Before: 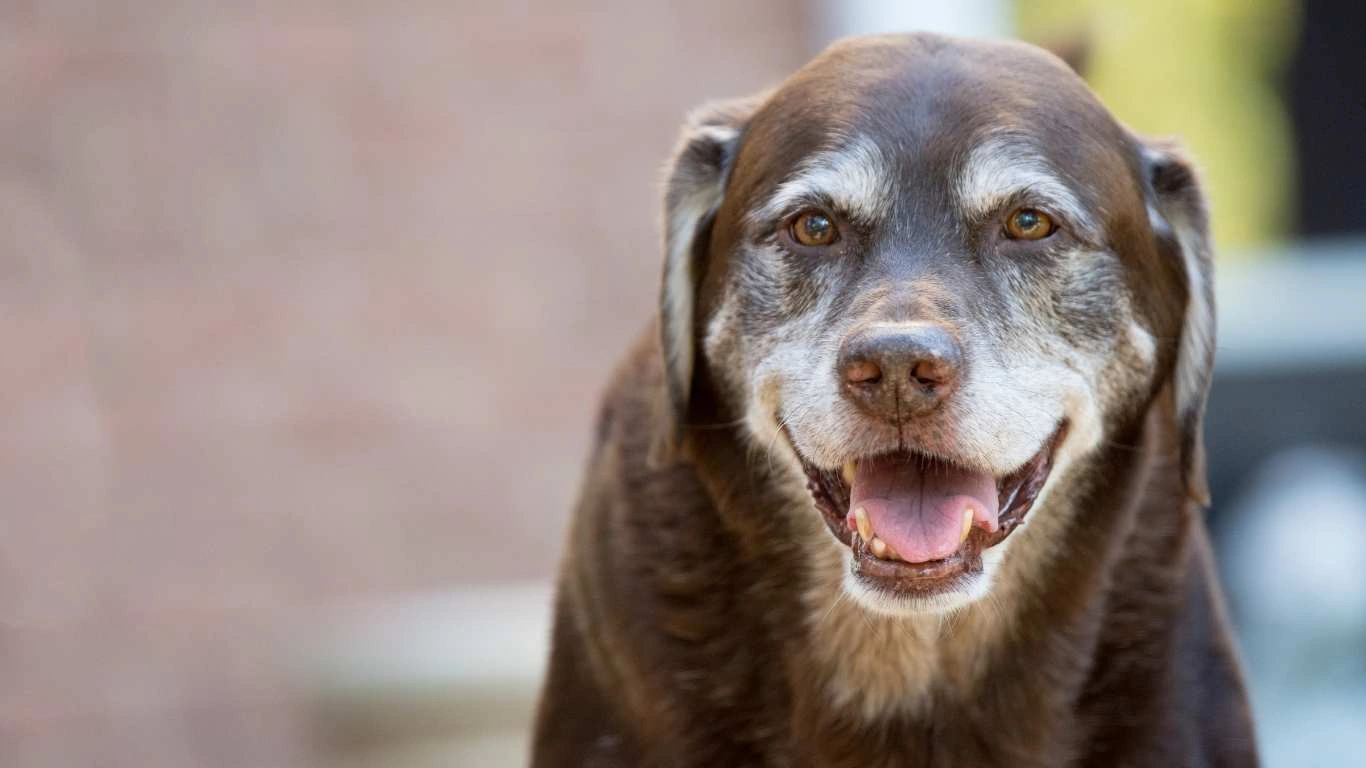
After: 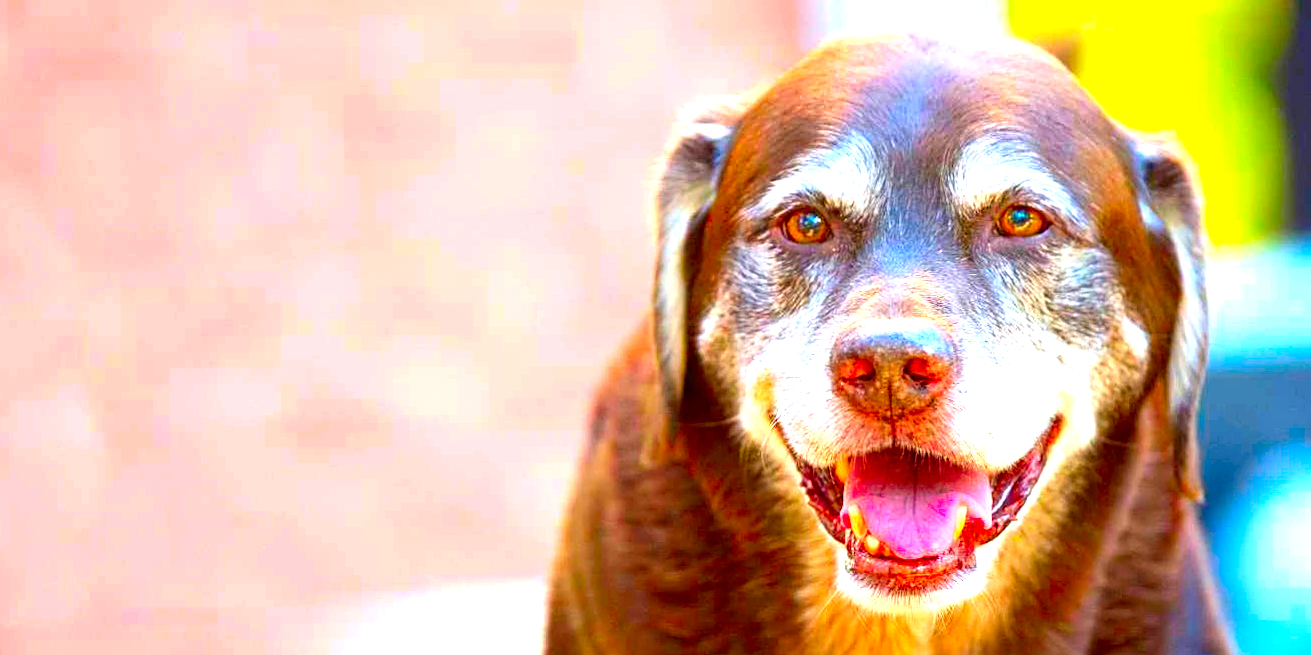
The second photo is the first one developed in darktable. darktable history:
sharpen: on, module defaults
color correction: saturation 3
exposure: black level correction 0, exposure 1.2 EV, compensate exposure bias true, compensate highlight preservation false
crop and rotate: angle 0.2°, left 0.275%, right 3.127%, bottom 14.18%
